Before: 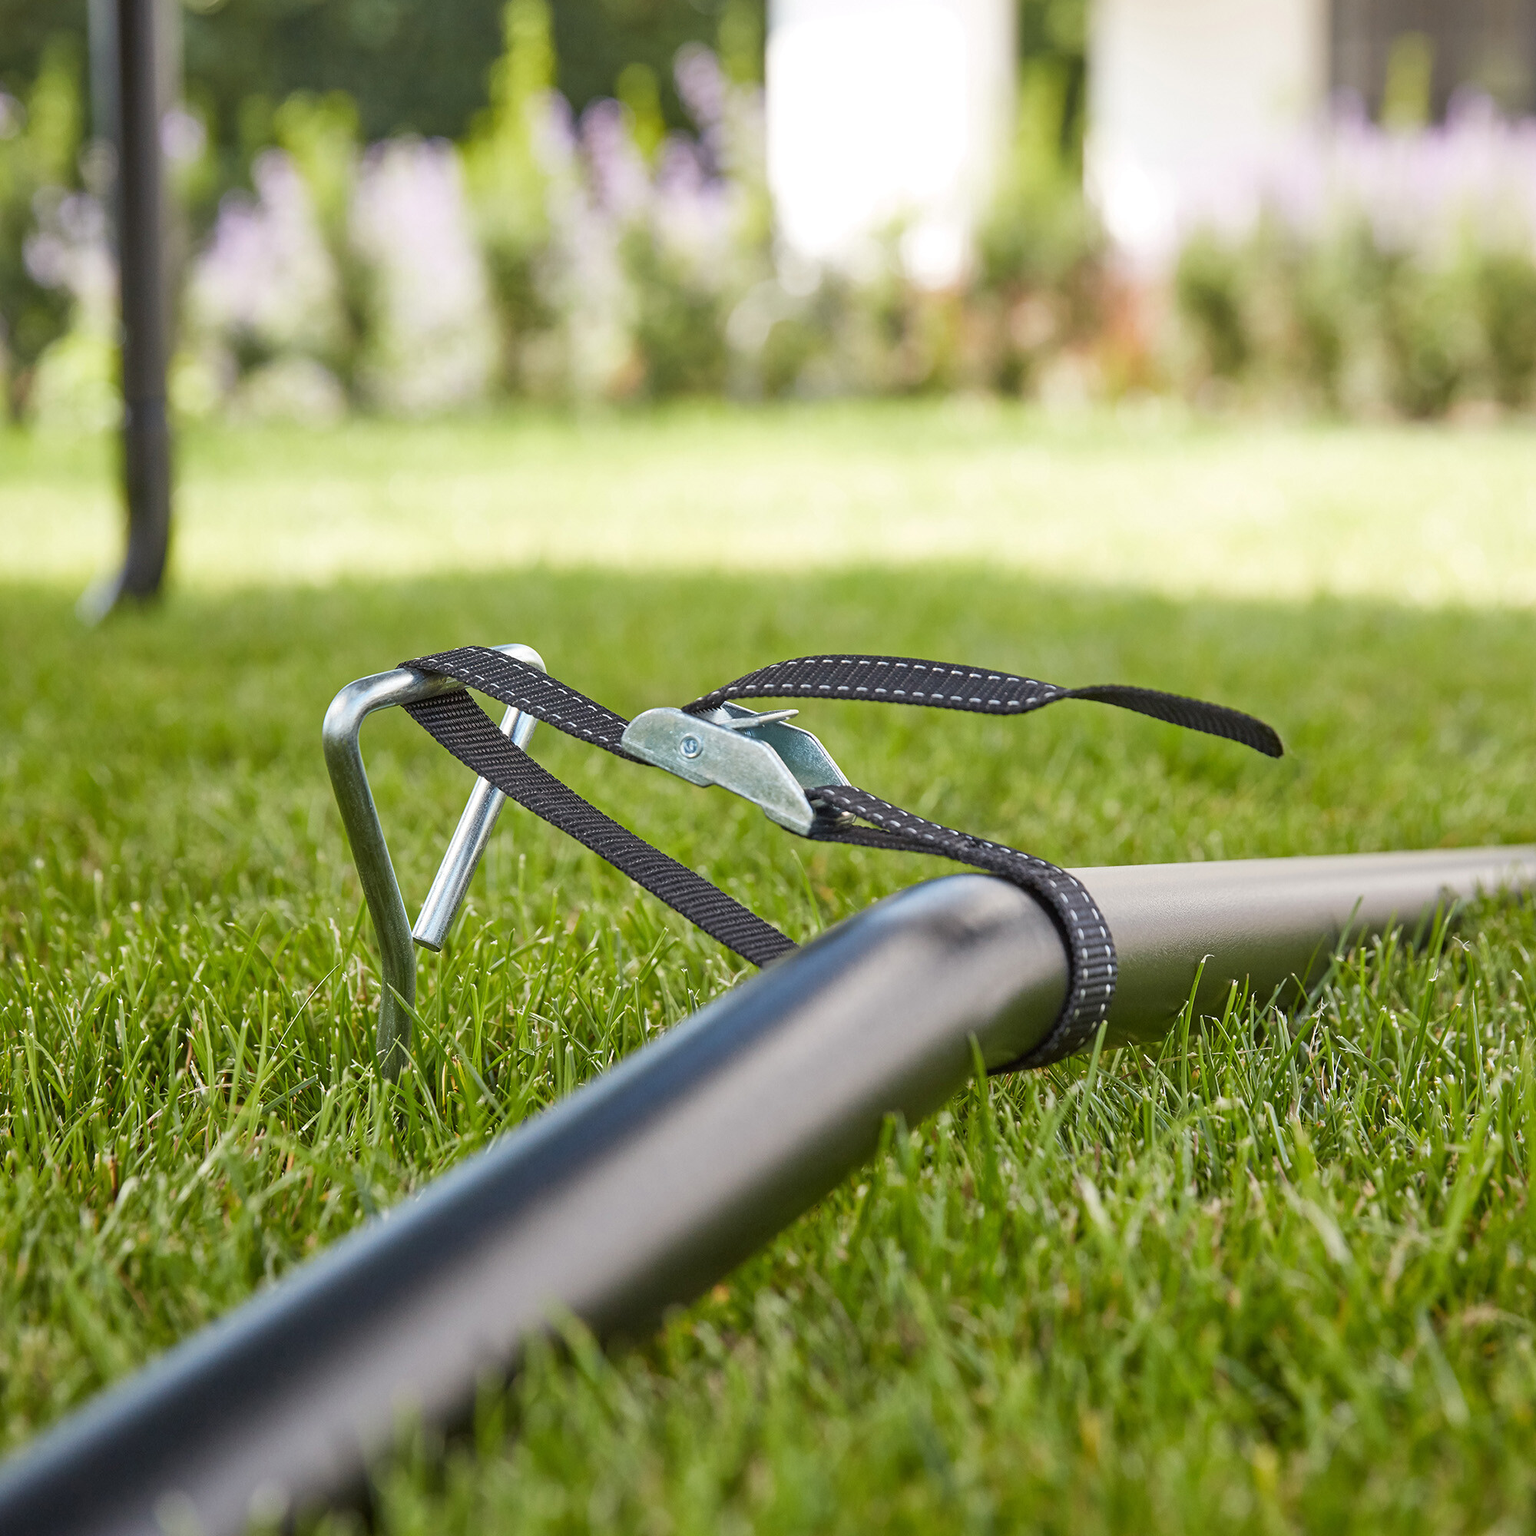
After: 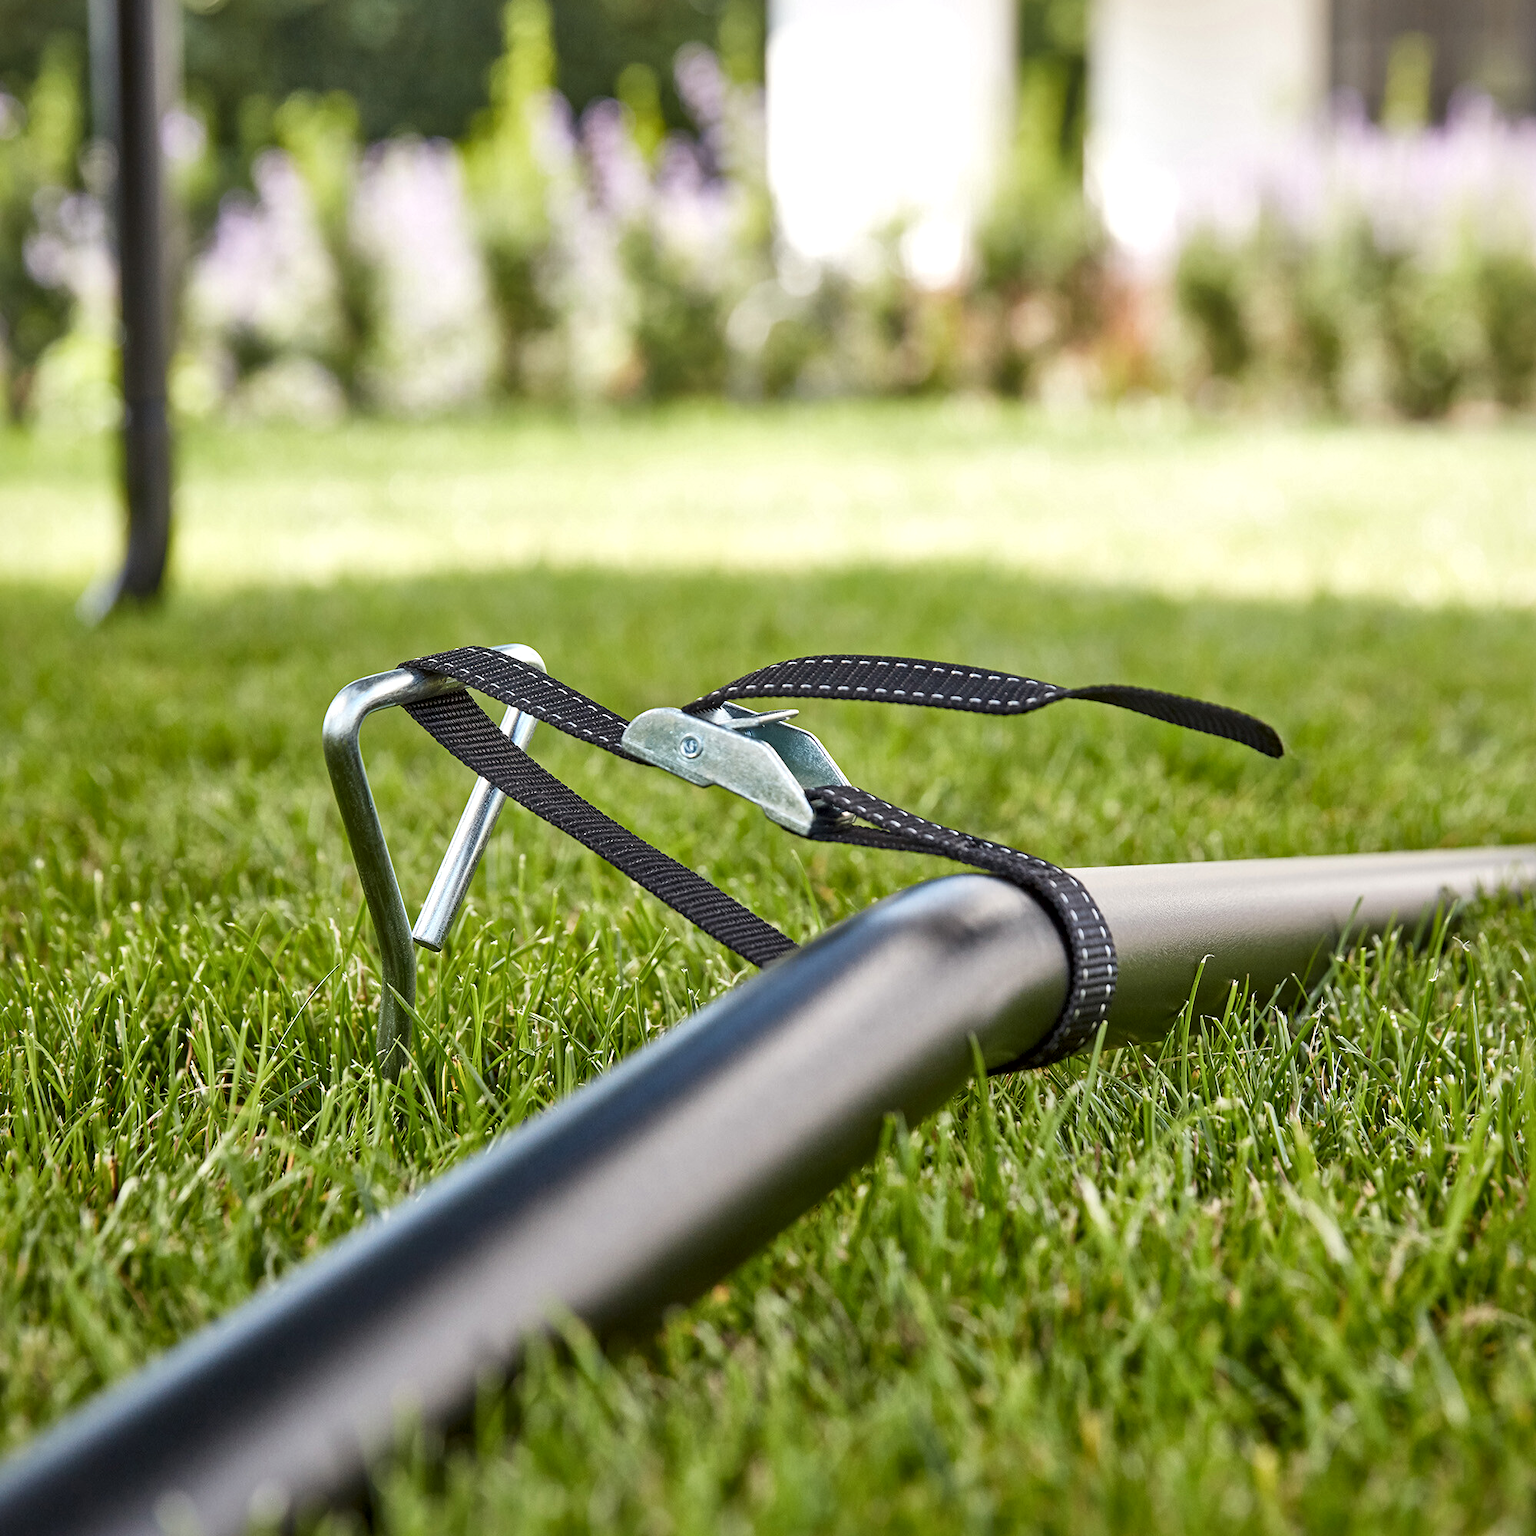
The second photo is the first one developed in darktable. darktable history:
local contrast: mode bilateral grid, contrast 25, coarseness 61, detail 152%, midtone range 0.2
